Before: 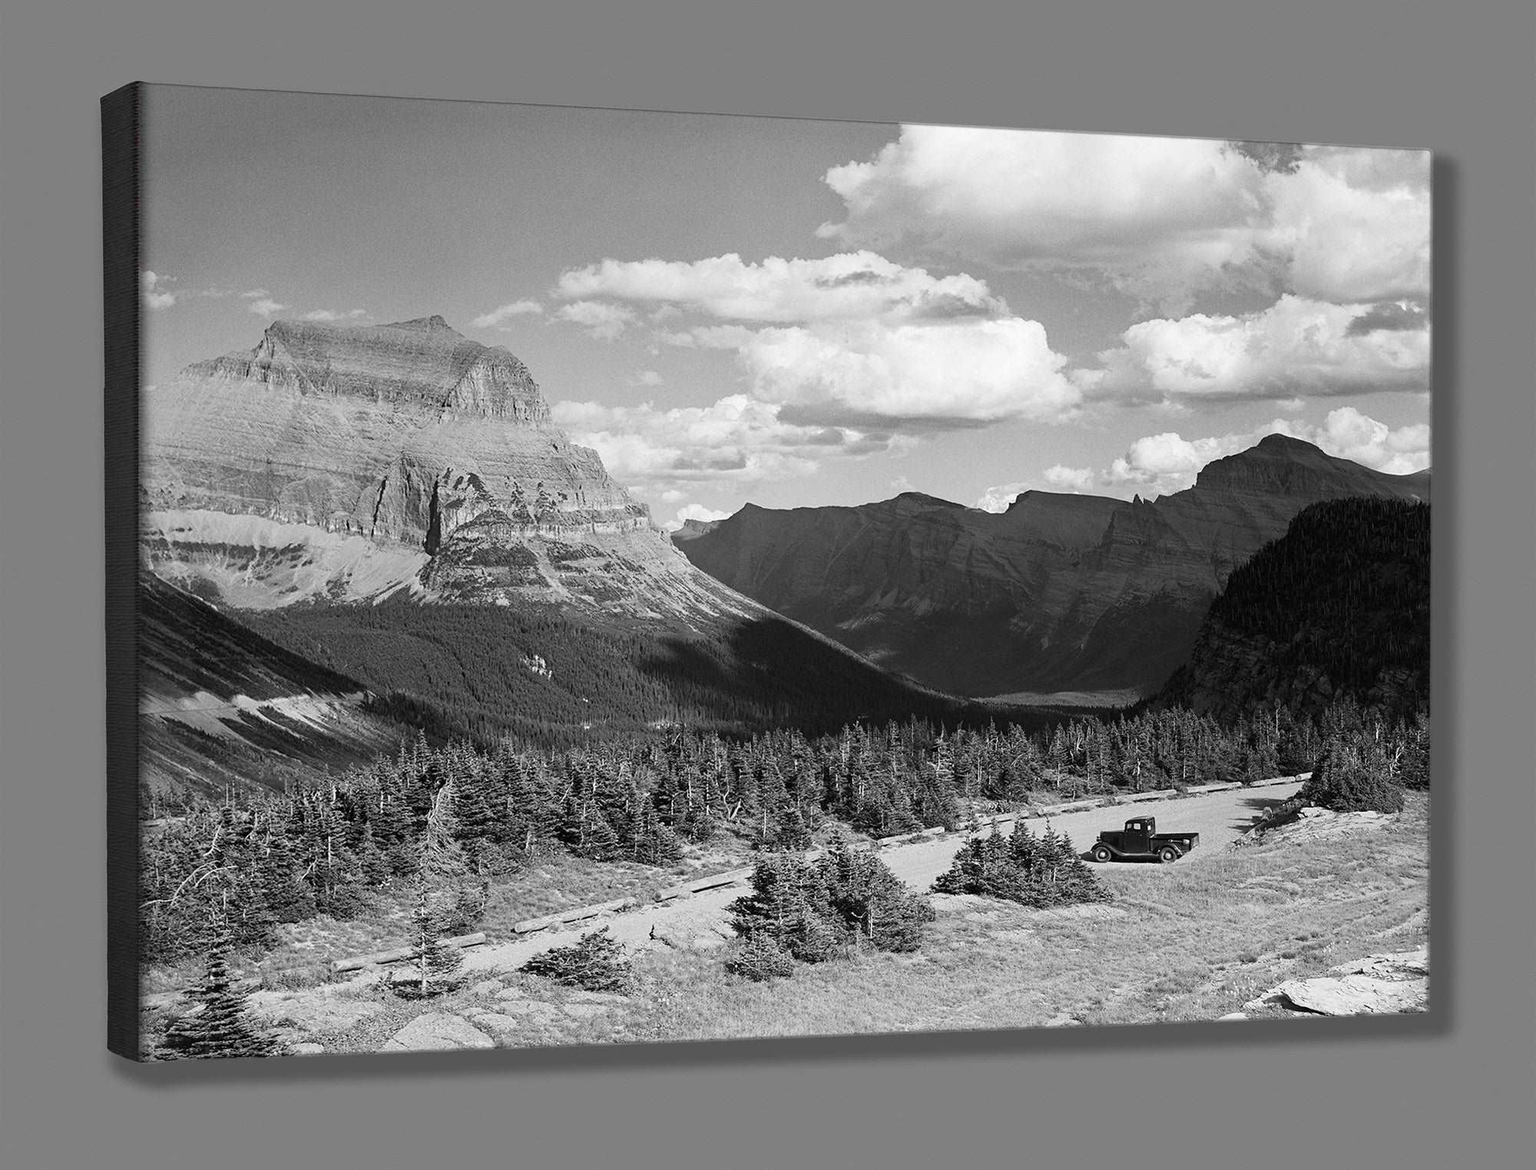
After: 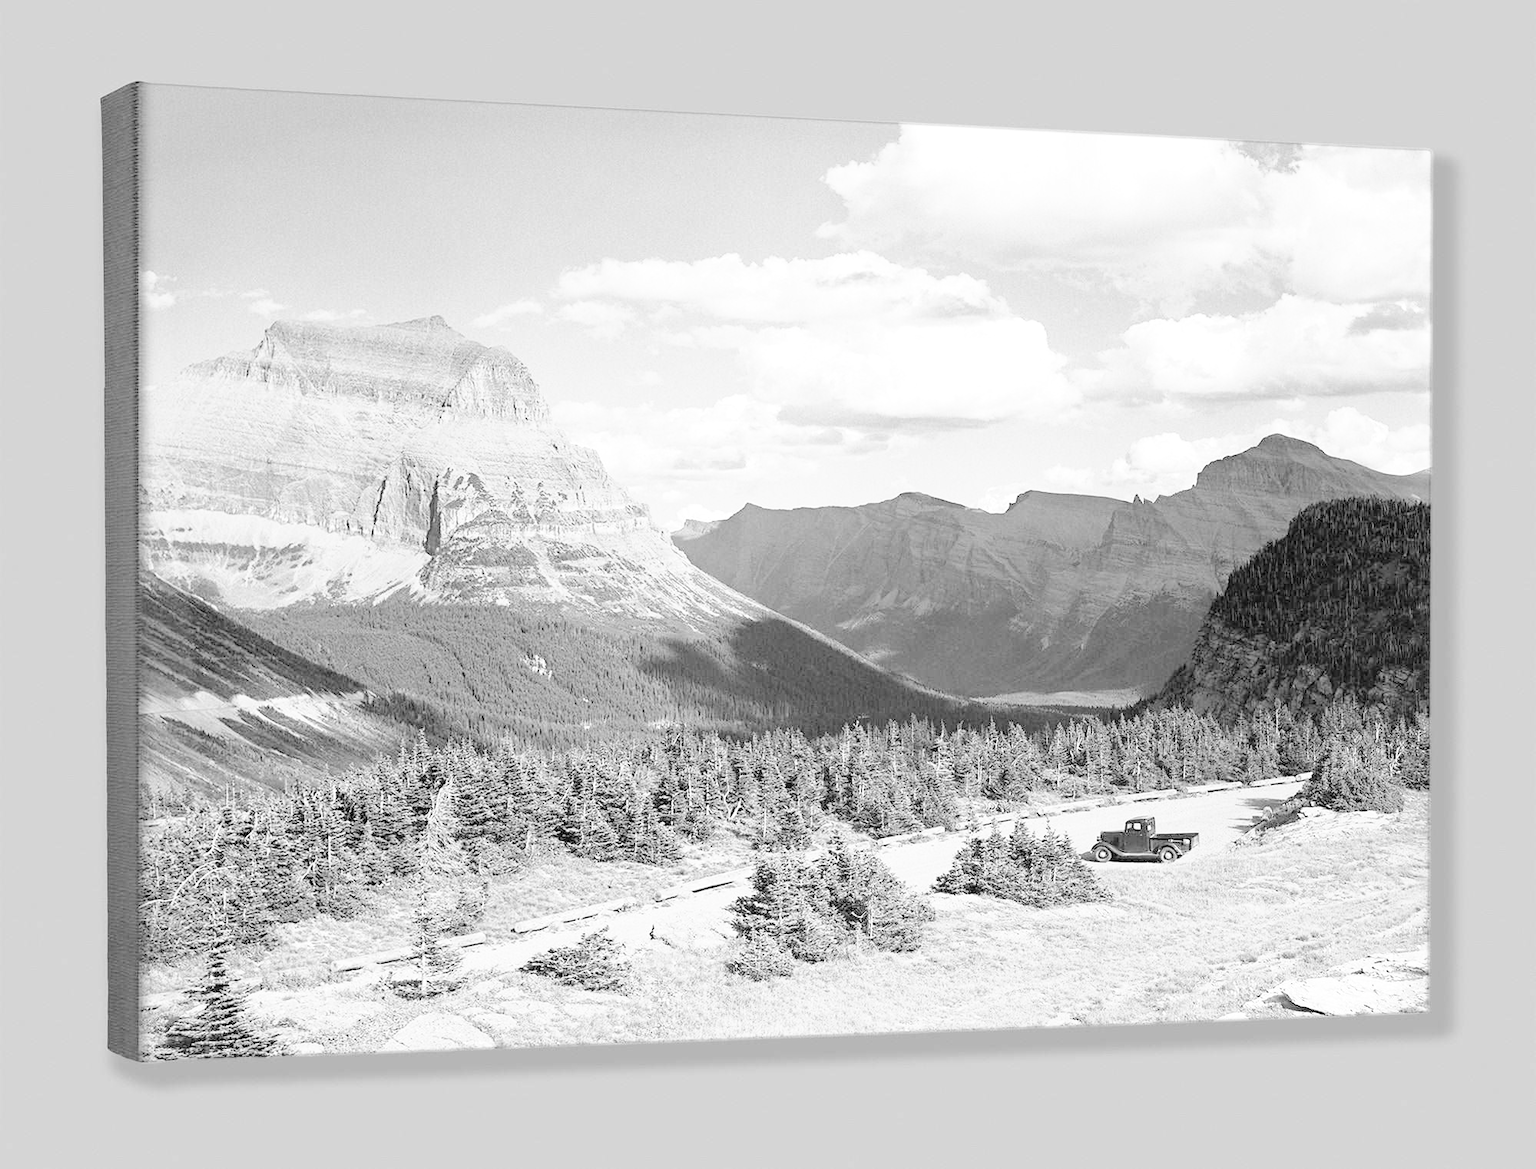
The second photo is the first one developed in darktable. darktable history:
tone curve: curves: ch0 [(0, 0) (0.003, 0.003) (0.011, 0.005) (0.025, 0.008) (0.044, 0.012) (0.069, 0.02) (0.1, 0.031) (0.136, 0.047) (0.177, 0.088) (0.224, 0.141) (0.277, 0.222) (0.335, 0.32) (0.399, 0.422) (0.468, 0.523) (0.543, 0.623) (0.623, 0.716) (0.709, 0.796) (0.801, 0.878) (0.898, 0.957) (1, 1)], preserve colors none
color look up table: target L [84.34, 84.34, 70.81, 68.83, 75.11, 68.43, 62.88, 37.46, 54.67, 41.25, 20.25, 11.69, 200.19, 78.79, 62.88, 83.2, 69.22, 59.13, 65.65, 50.9, 47.73, 34.81, 51.48, 42.63, 34.01, 23.48, 99.04, 84.34, 74.34, 68.04, 62.2, 66.05, 65.25, 54.09, 48.31, 37.99, 46.59, 40.7, 20.25, 24.38, 19.76, 23.42, 98.08, 77.55, 80.43, 67.25, 54.96, 46.59, 35.61], target a [0 ×4, 0.002, 0.002, 0, 0.001, 0.001, 0.001, 0, 0.001, 0 ×7, 0.001 ×7, -0.005, 0 ×6, 0.001 ×4, 0.002, 0.001, 0, 0.001, -0.127, -0.005, 0, 0, 0, 0.002, 0.001, 0.001], target b [0.003, 0.003, 0.004, 0.003, 0.001, 0, 0, -0.004, -0.002, -0.004, -0.002, -0.001, 0, 0.005, 0, 0.003, 0.003, 0, 0.003, -0.003, -0.003, -0.004, -0.003, -0.004, -0.004, -0.004, 0.043, 0.003, 0.003, 0.003, 0, 0.003, 0.004, -0.003, -0.003, -0.004, -0.003, -0.005, -0.002, -0.004, -0.002, -0.031, 0.044, 0.005, 0.005, 0.003, -0.004, -0.003, -0.004], num patches 49
